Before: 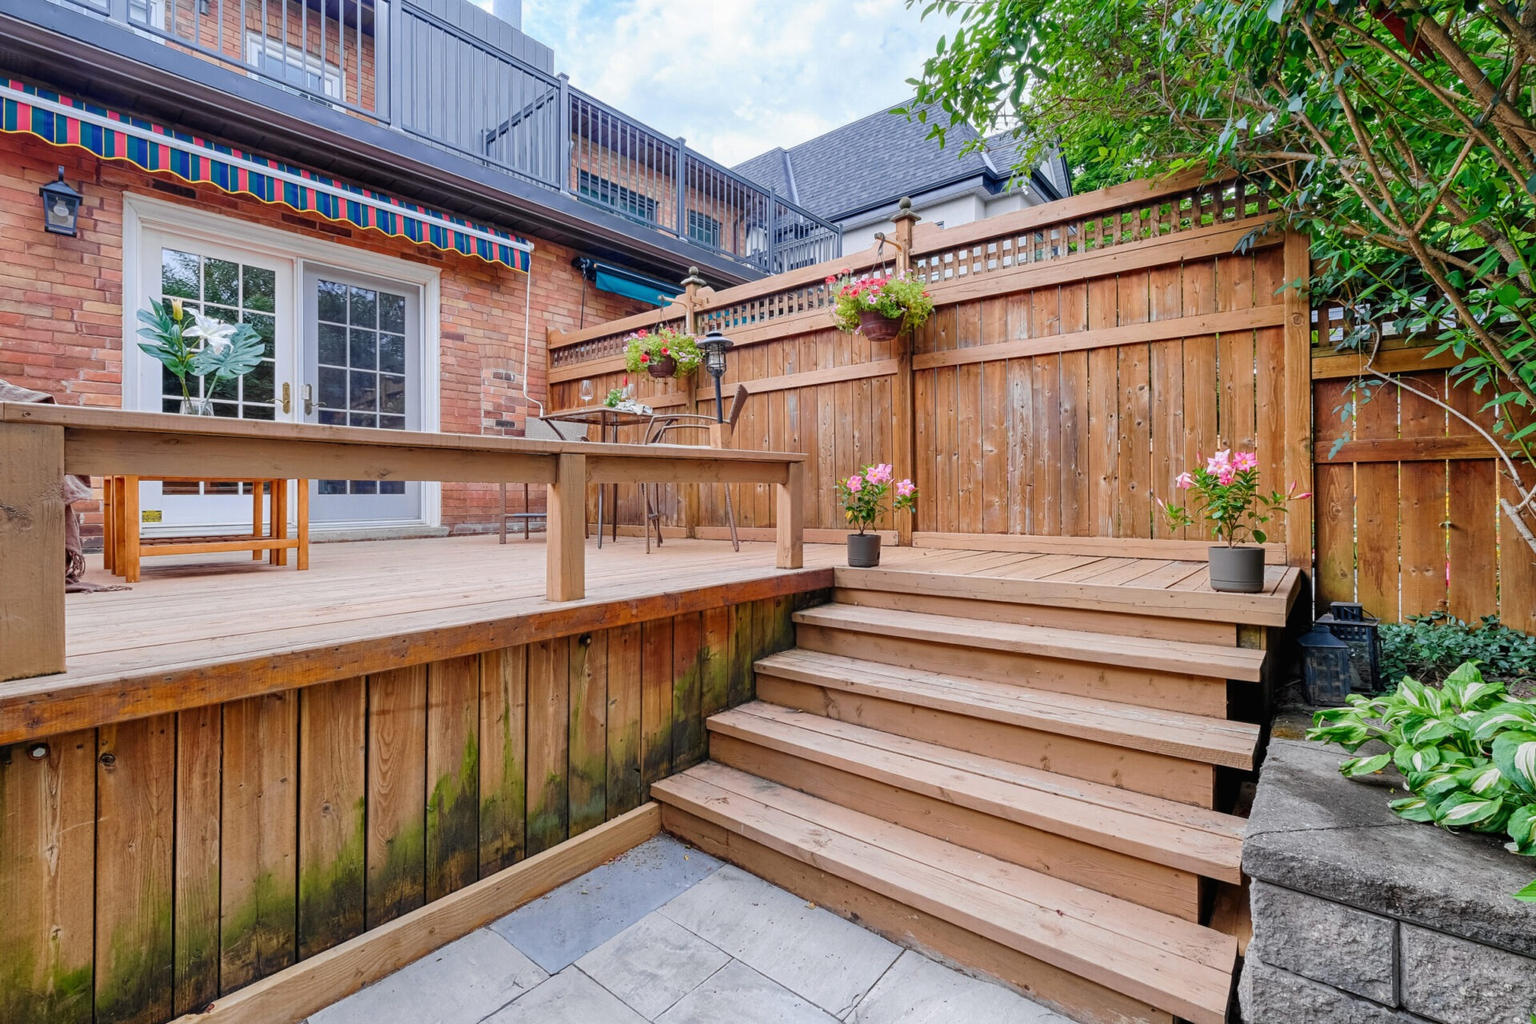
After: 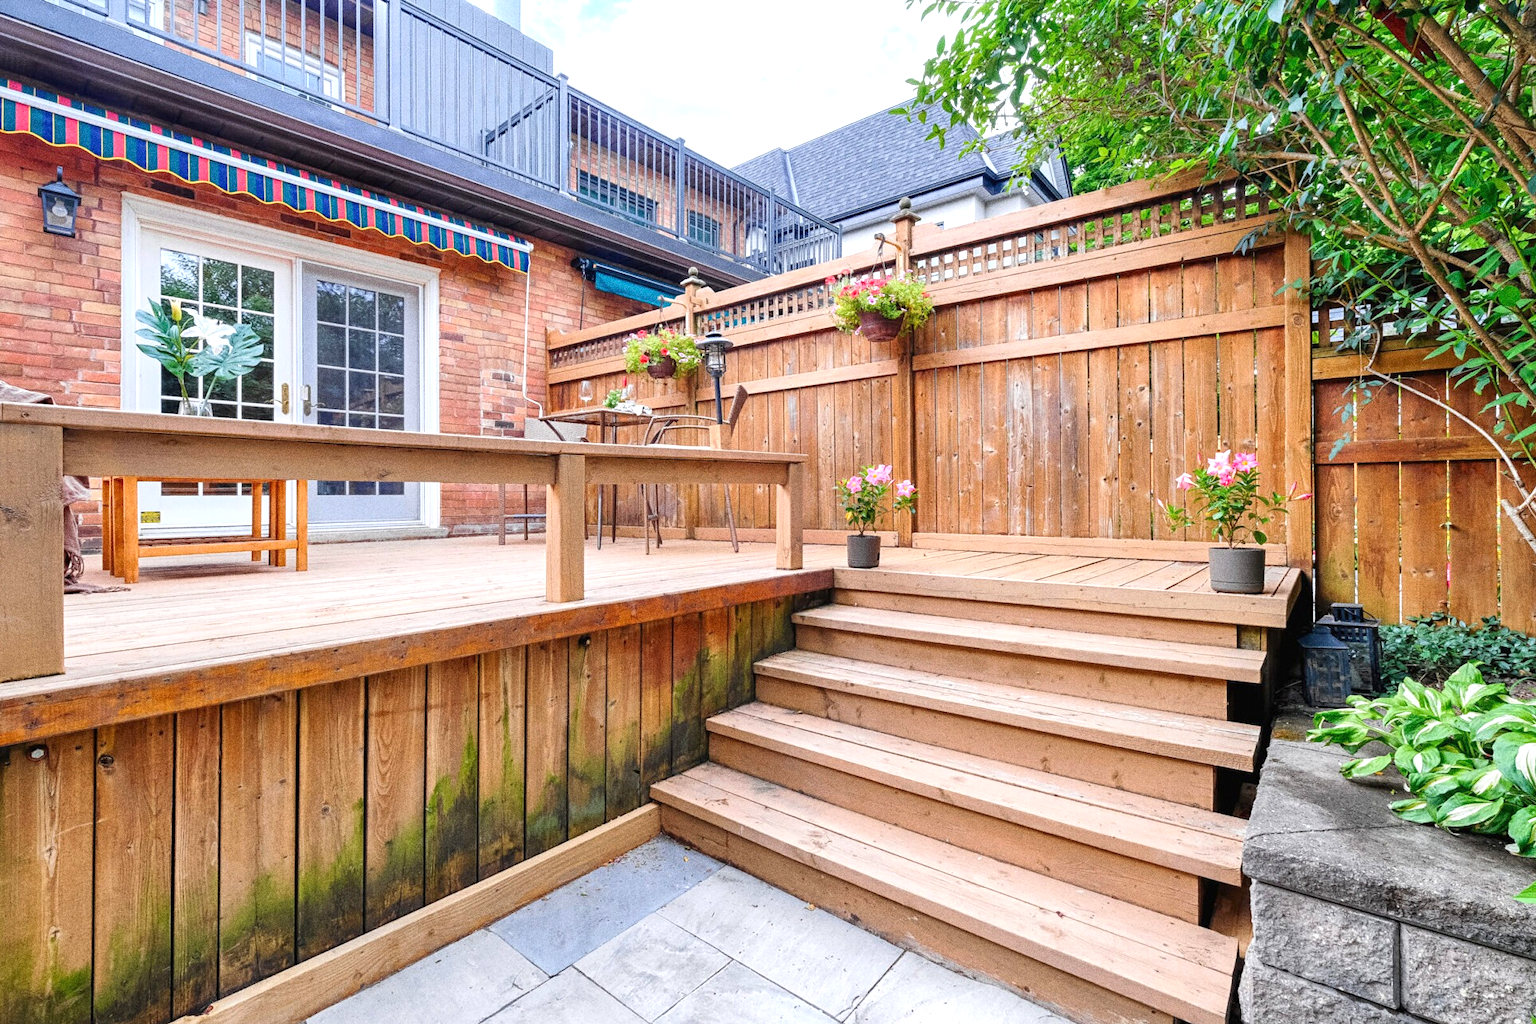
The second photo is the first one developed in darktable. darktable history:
crop and rotate: left 0.126%
exposure: exposure 0.657 EV, compensate highlight preservation false
grain: coarseness 0.09 ISO, strength 40%
